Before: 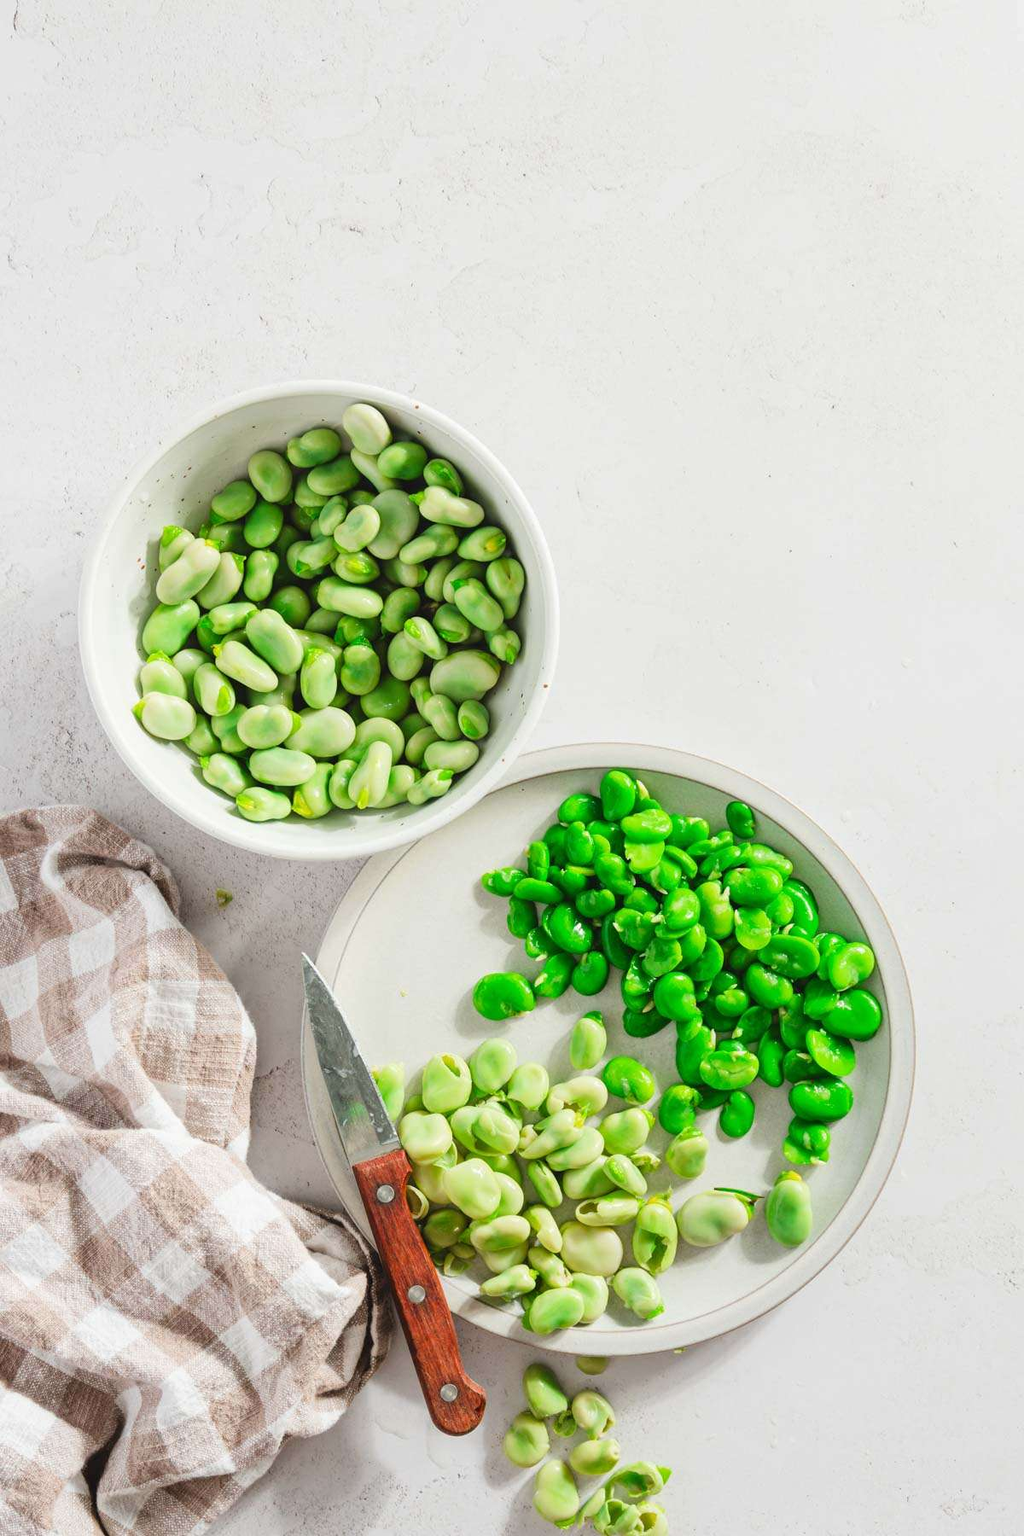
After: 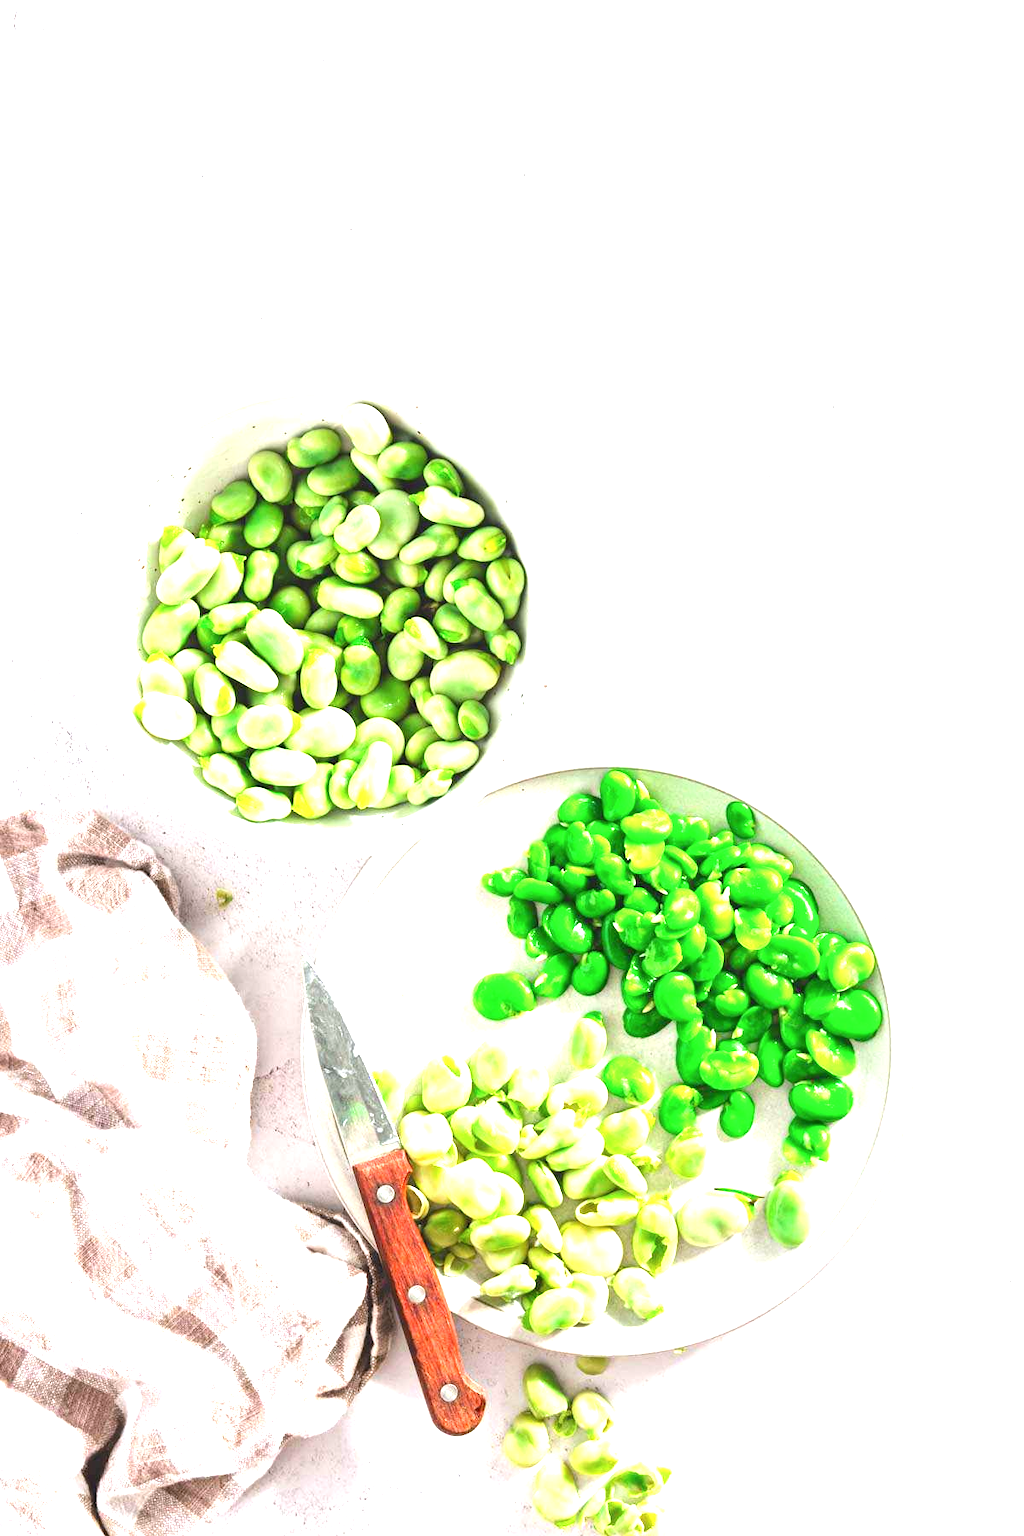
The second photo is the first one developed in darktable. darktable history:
exposure: exposure 1.5 EV, compensate highlight preservation false
color calibration: illuminant custom, x 0.348, y 0.366, temperature 4940.58 K
